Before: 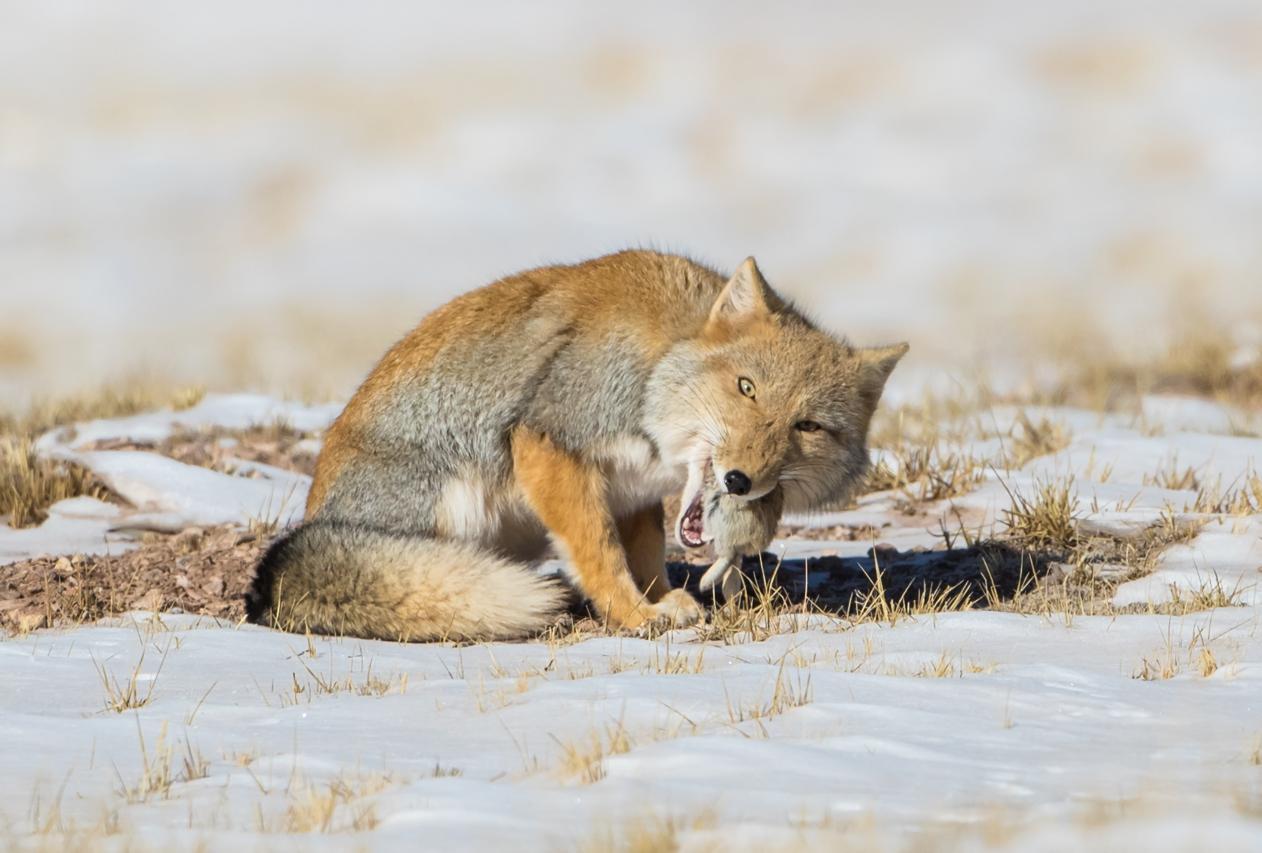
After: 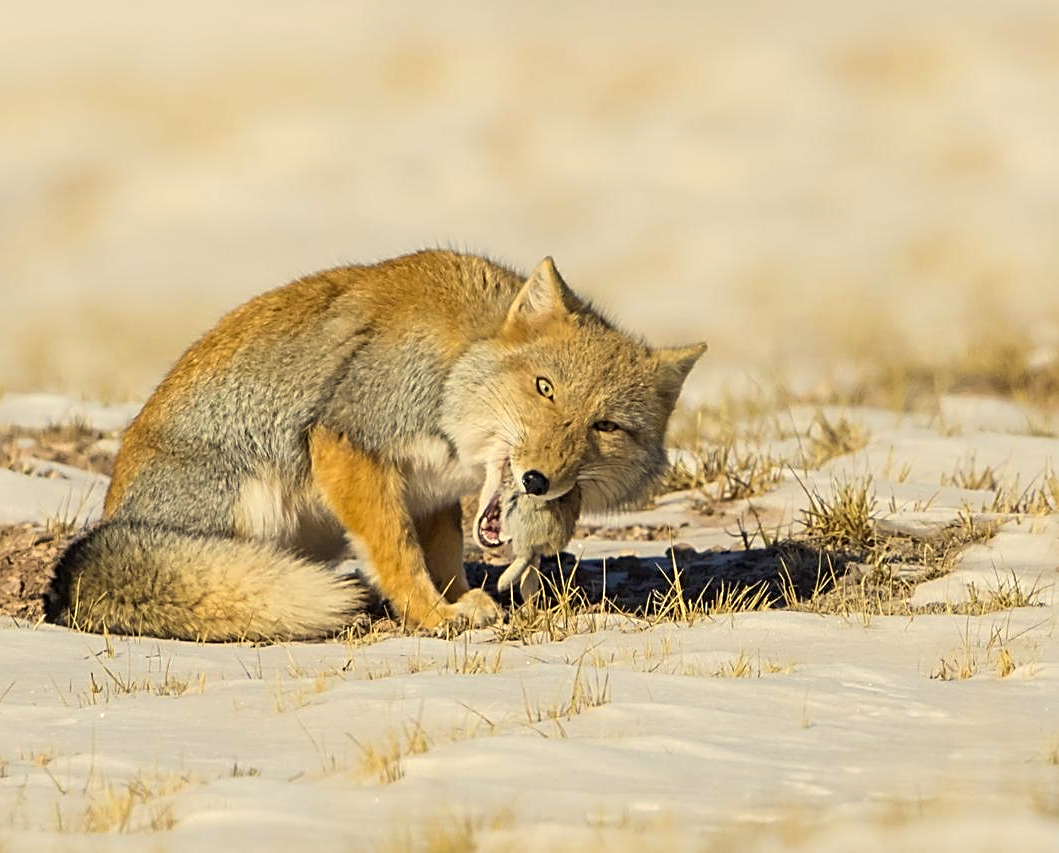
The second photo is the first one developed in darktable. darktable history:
sharpen: radius 2.545, amount 0.64
crop: left 16.065%
color correction: highlights a* 2.52, highlights b* 23.08
